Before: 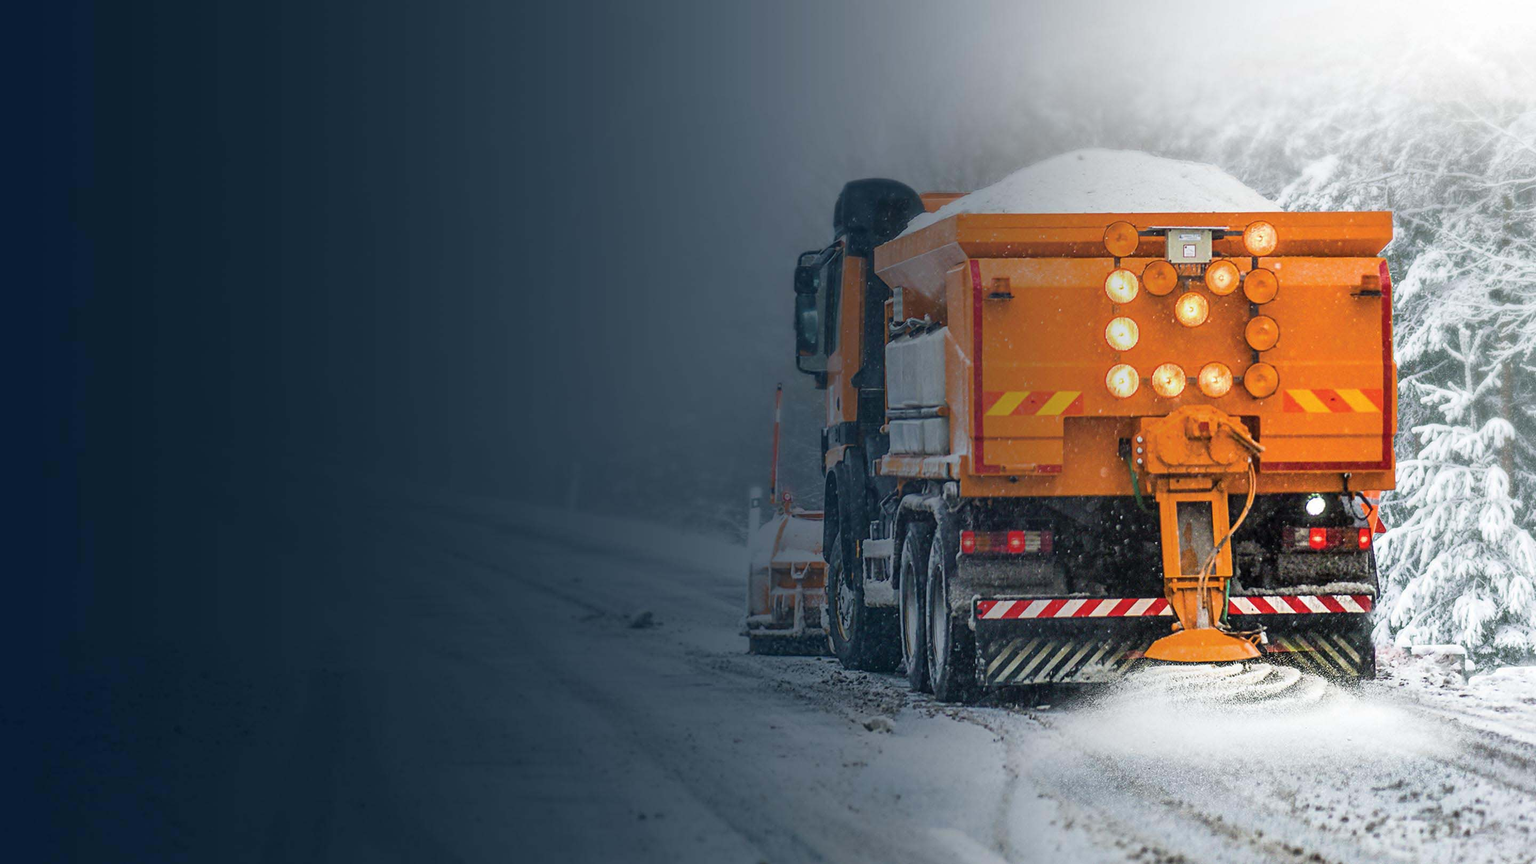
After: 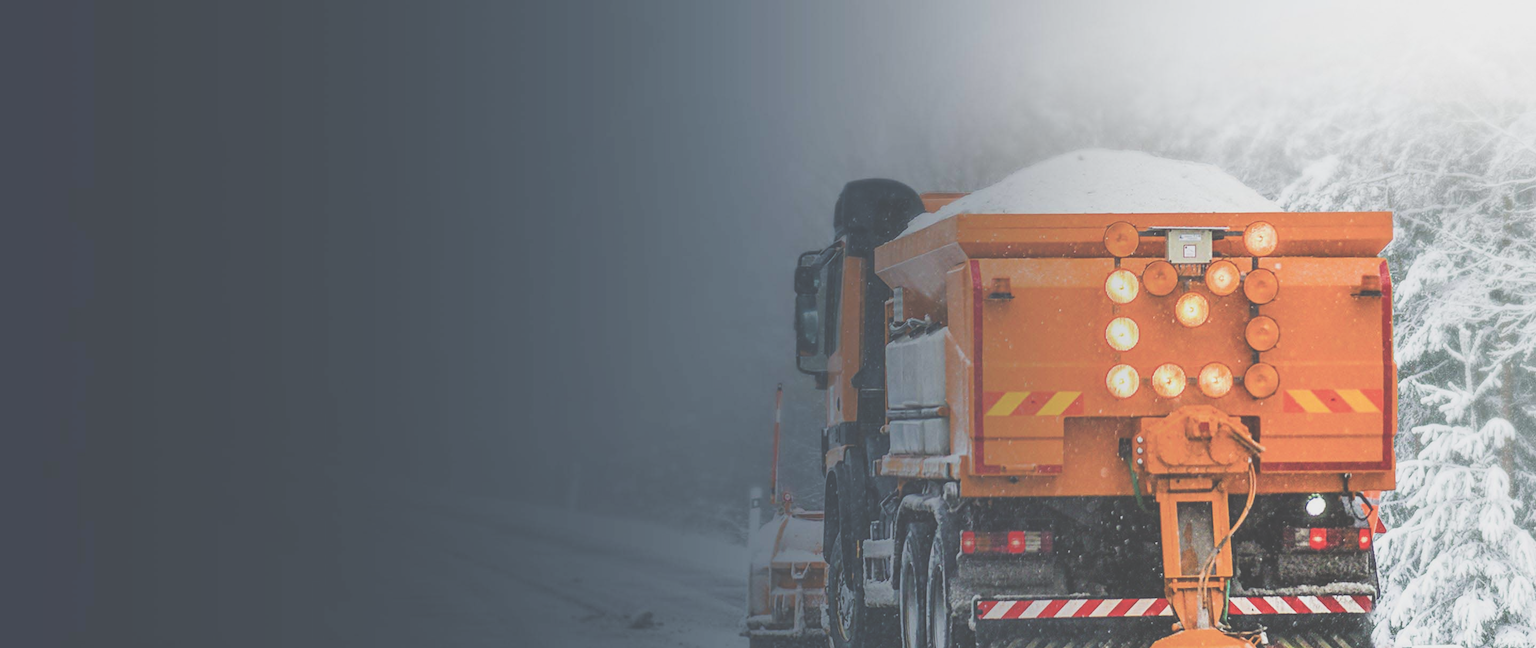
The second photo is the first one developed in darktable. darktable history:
crop: bottom 24.986%
contrast brightness saturation: brightness -0.086
exposure: black level correction -0.069, exposure 0.502 EV, compensate highlight preservation false
filmic rgb: black relative exposure -7.65 EV, white relative exposure 3.99 EV, hardness 4.01, contrast 1.094, highlights saturation mix -29.94%
